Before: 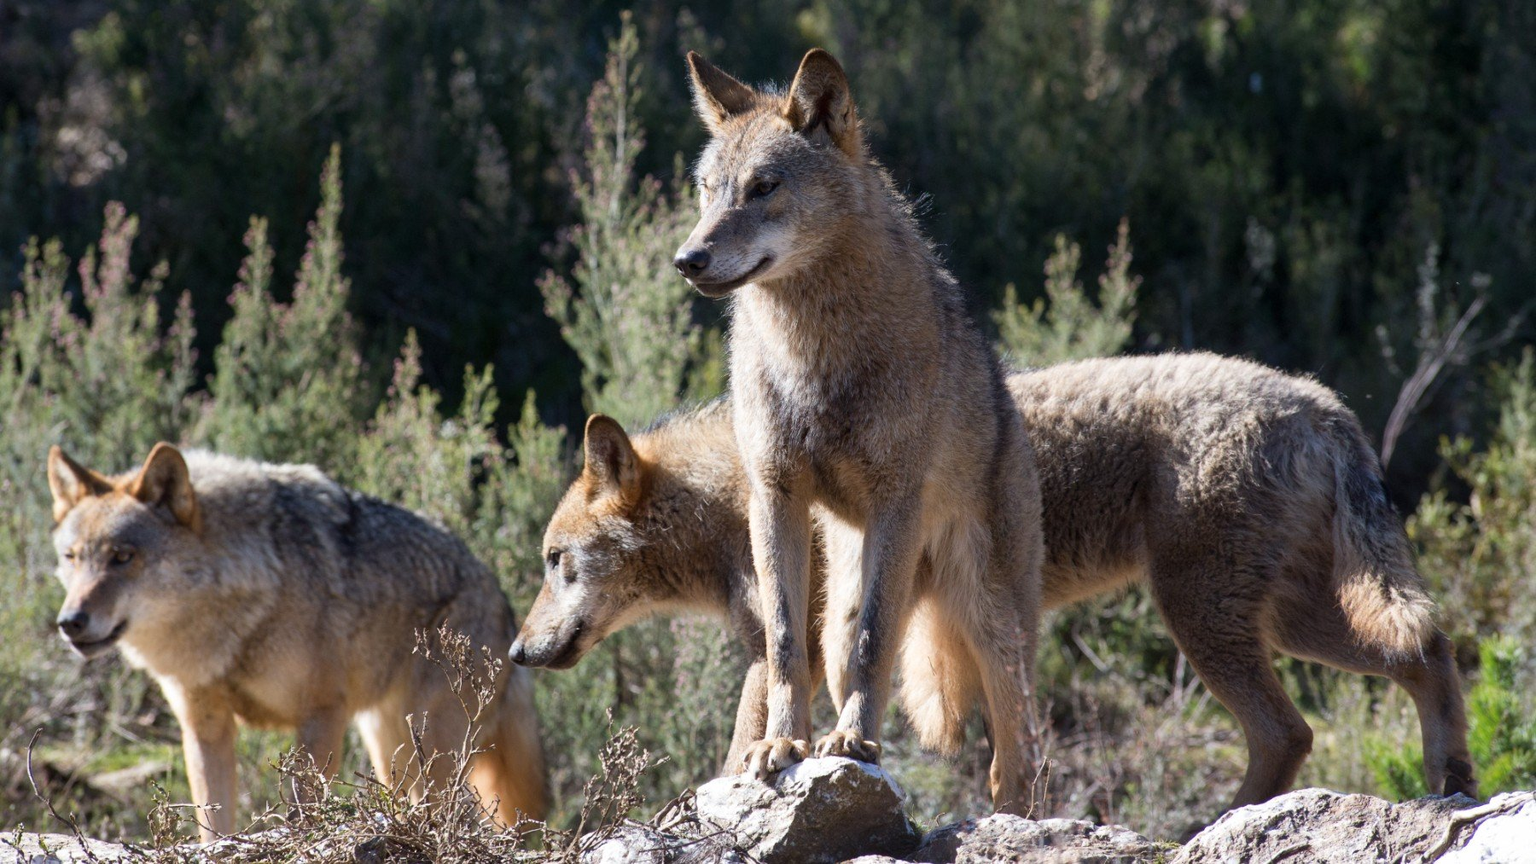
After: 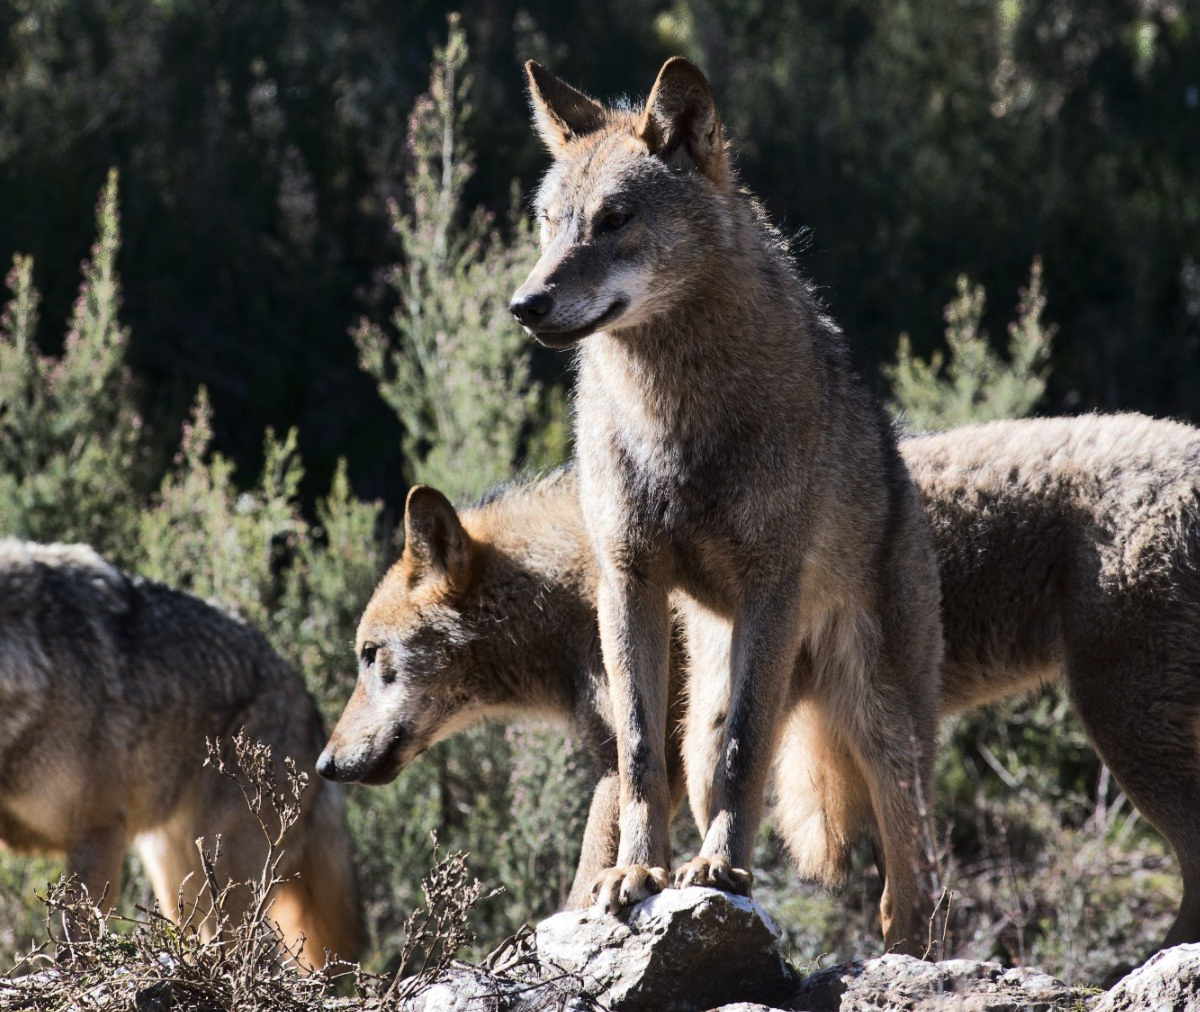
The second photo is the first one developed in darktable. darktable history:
exposure: compensate highlight preservation false
shadows and highlights: radius 108.89, shadows 45.56, highlights -66.45, low approximation 0.01, soften with gaussian
crop and rotate: left 15.579%, right 17.705%
tone curve: curves: ch0 [(0, 0) (0.003, 0.003) (0.011, 0.009) (0.025, 0.018) (0.044, 0.028) (0.069, 0.038) (0.1, 0.049) (0.136, 0.062) (0.177, 0.089) (0.224, 0.123) (0.277, 0.165) (0.335, 0.223) (0.399, 0.293) (0.468, 0.385) (0.543, 0.497) (0.623, 0.613) (0.709, 0.716) (0.801, 0.802) (0.898, 0.887) (1, 1)], color space Lab, linked channels, preserve colors none
